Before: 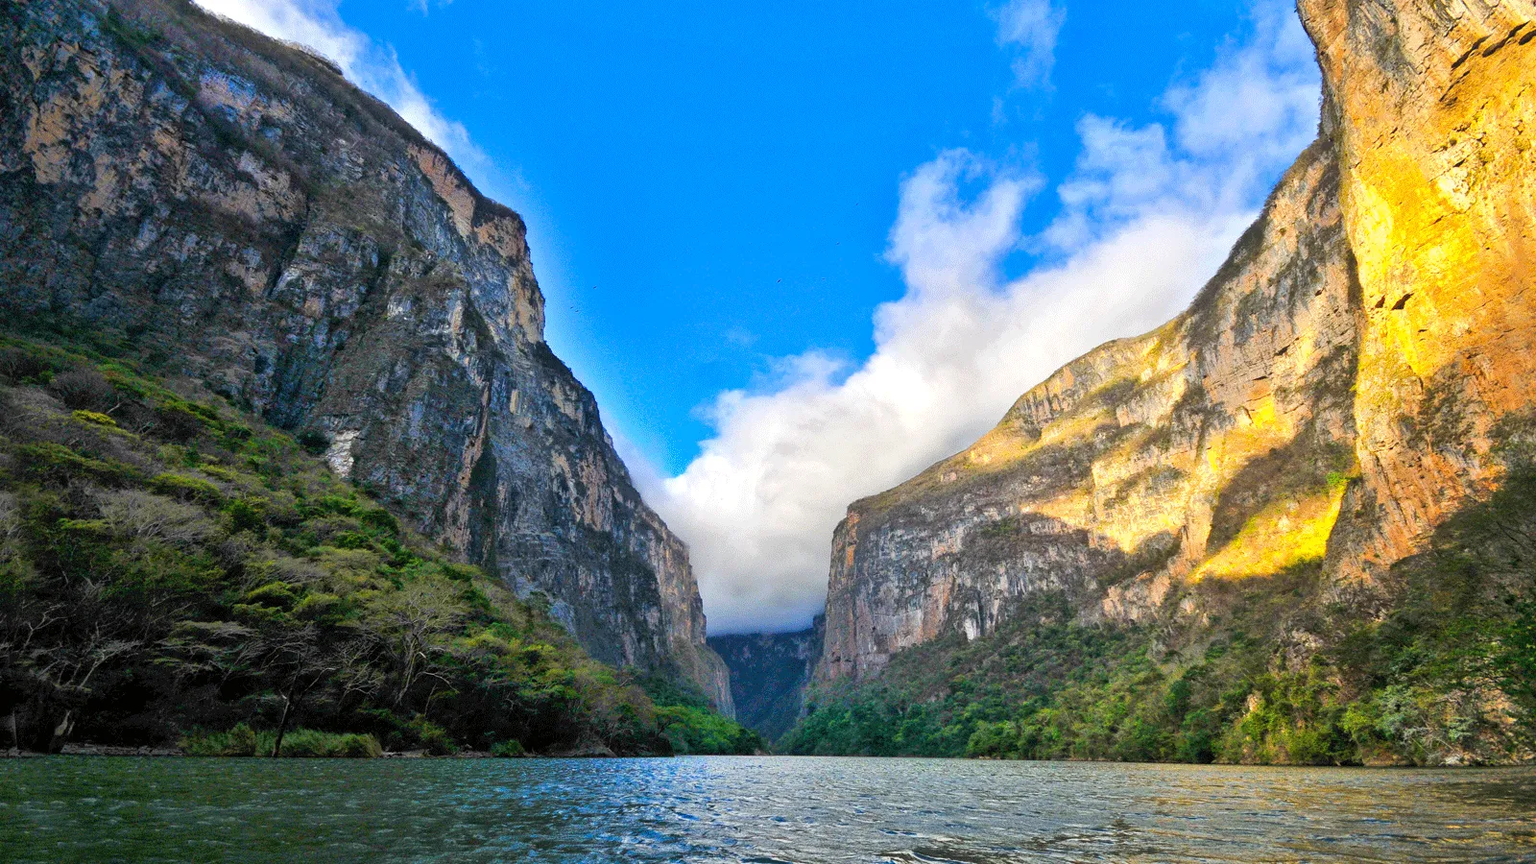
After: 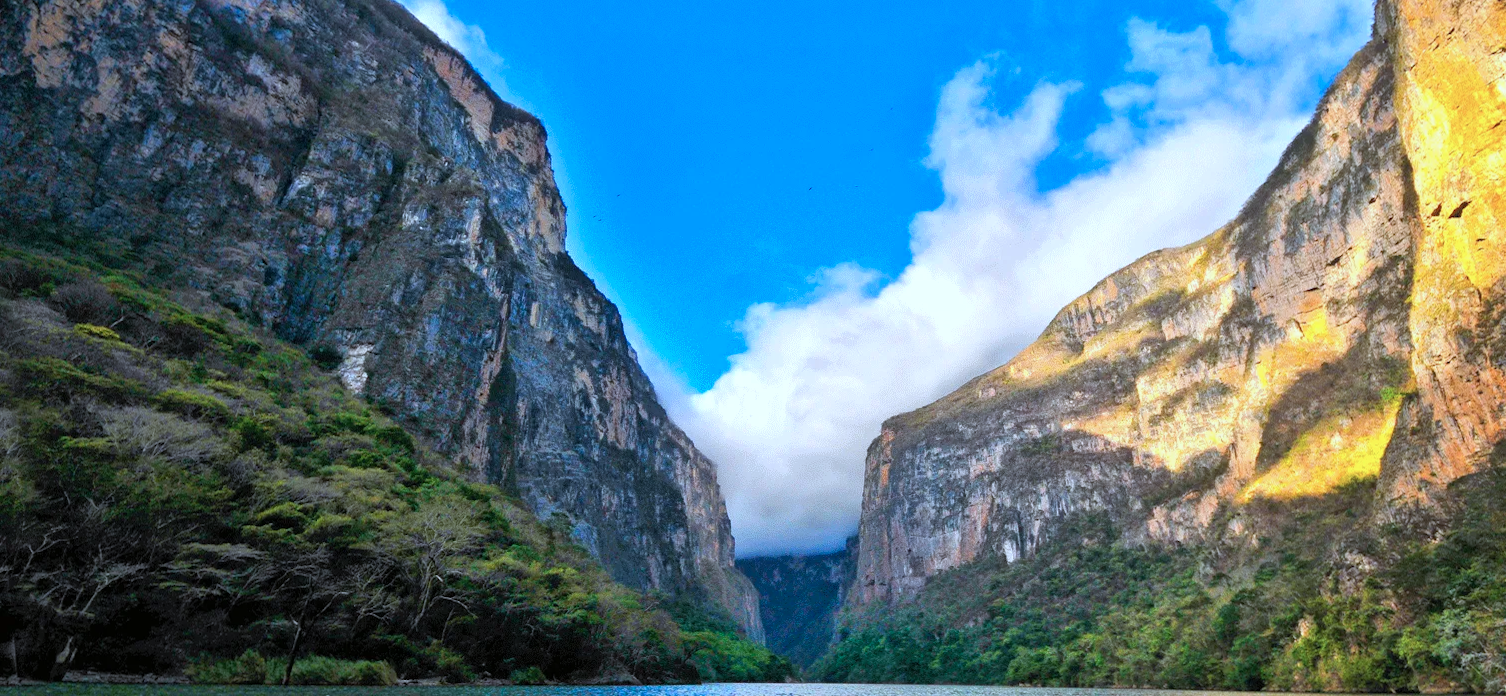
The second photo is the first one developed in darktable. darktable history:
crop and rotate: angle 0.047°, top 11.5%, right 5.676%, bottom 11.021%
color correction: highlights a* -2.37, highlights b* -18.42
